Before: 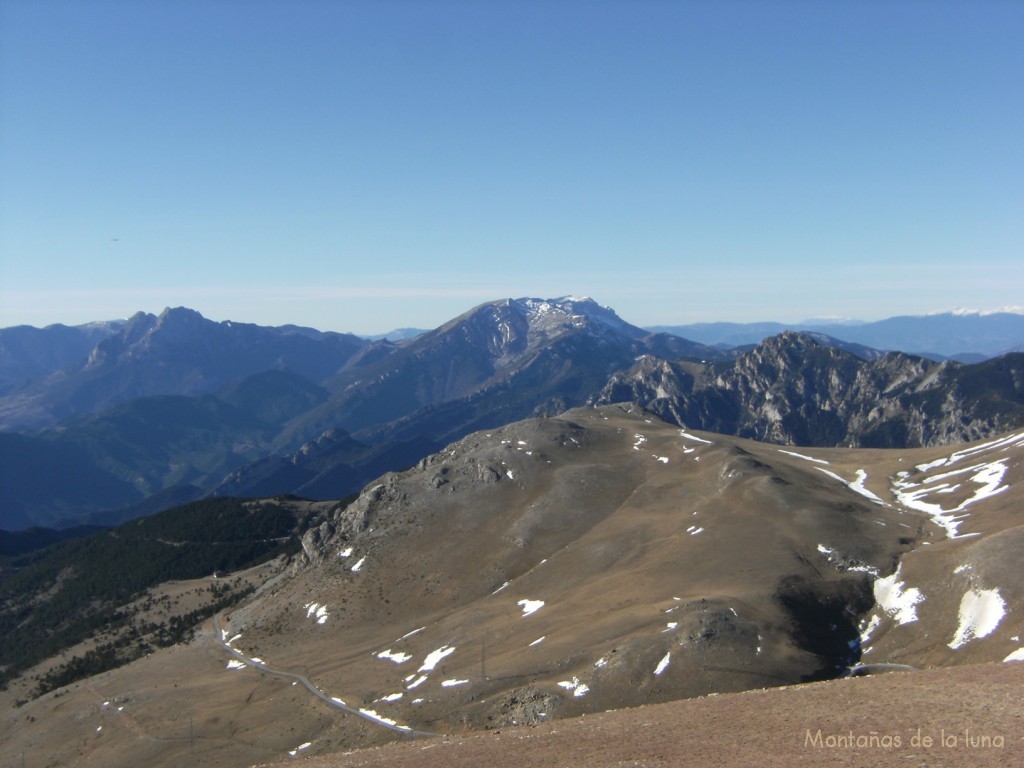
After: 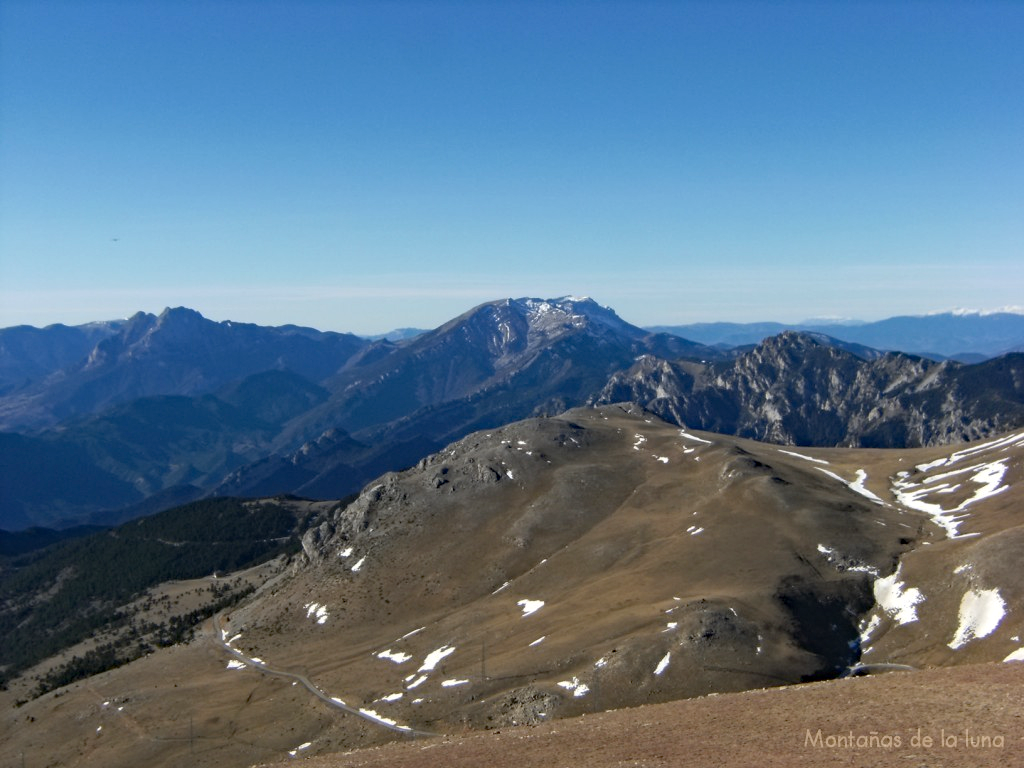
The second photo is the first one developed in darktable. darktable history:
haze removal: strength 0.42, compatibility mode true, adaptive false
contrast equalizer: y [[0.5 ×6], [0.5 ×6], [0.5 ×6], [0 ×6], [0, 0, 0, 0.581, 0.011, 0]]
